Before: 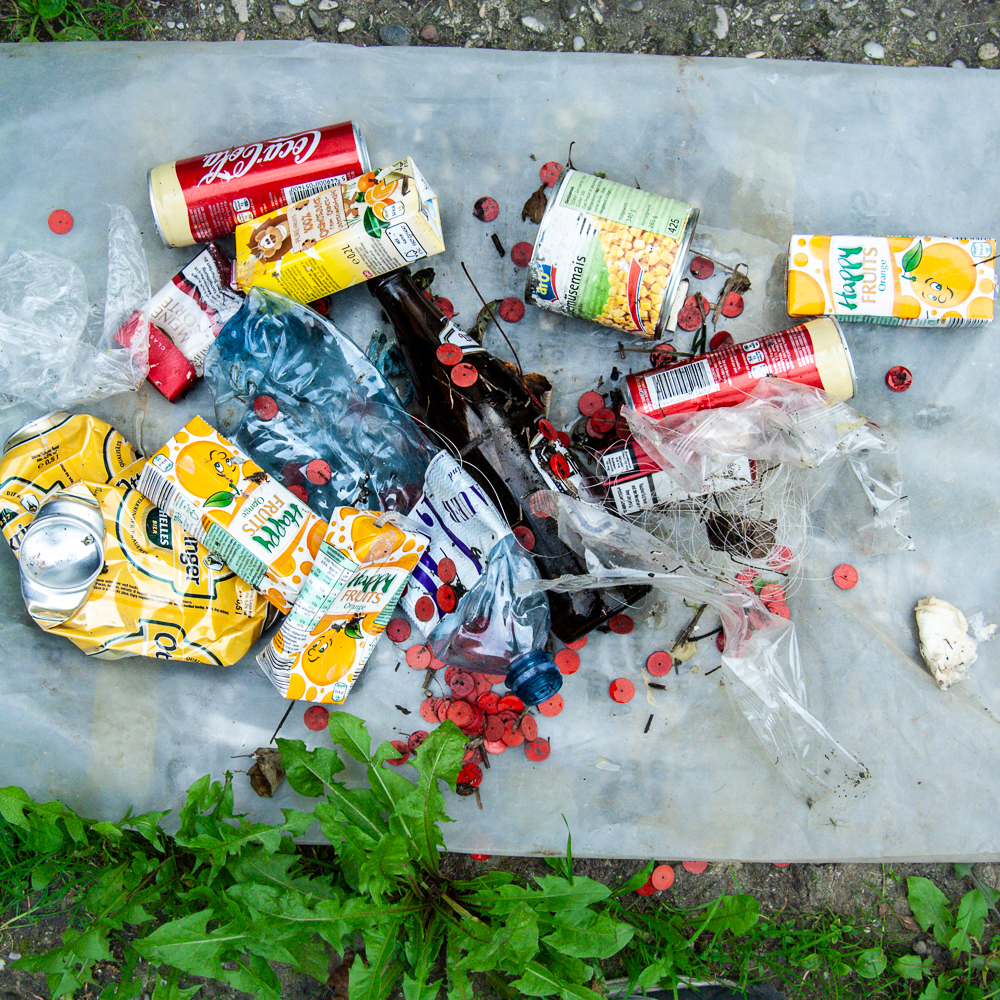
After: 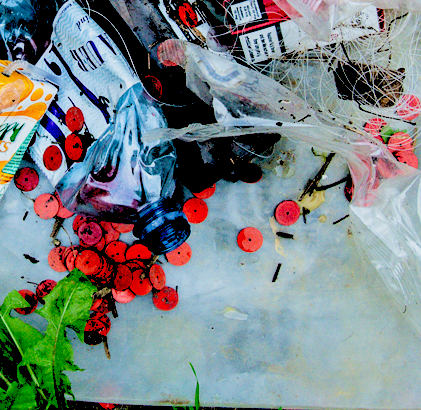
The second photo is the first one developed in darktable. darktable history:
exposure: black level correction 0.056, compensate highlight preservation false
crop: left 37.221%, top 45.169%, right 20.63%, bottom 13.777%
rgb levels: preserve colors sum RGB, levels [[0.038, 0.433, 0.934], [0, 0.5, 1], [0, 0.5, 1]]
velvia: strength 45%
